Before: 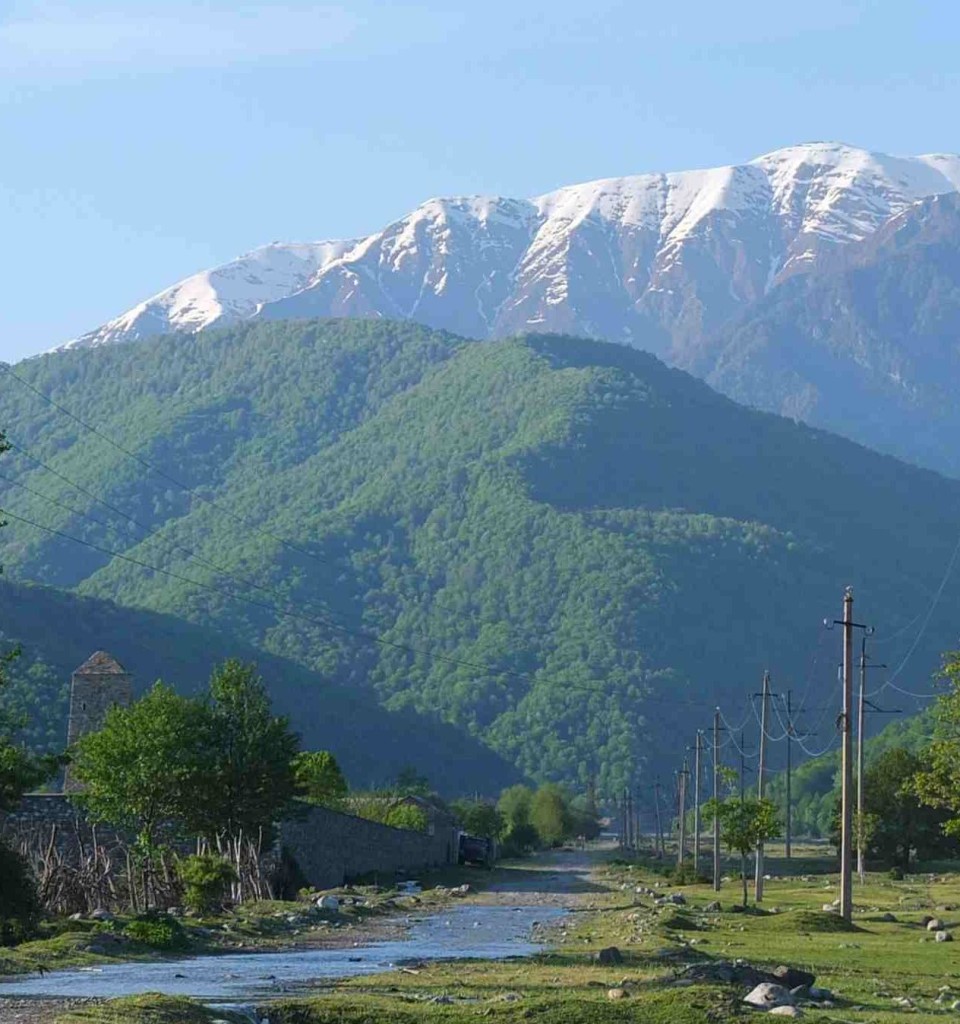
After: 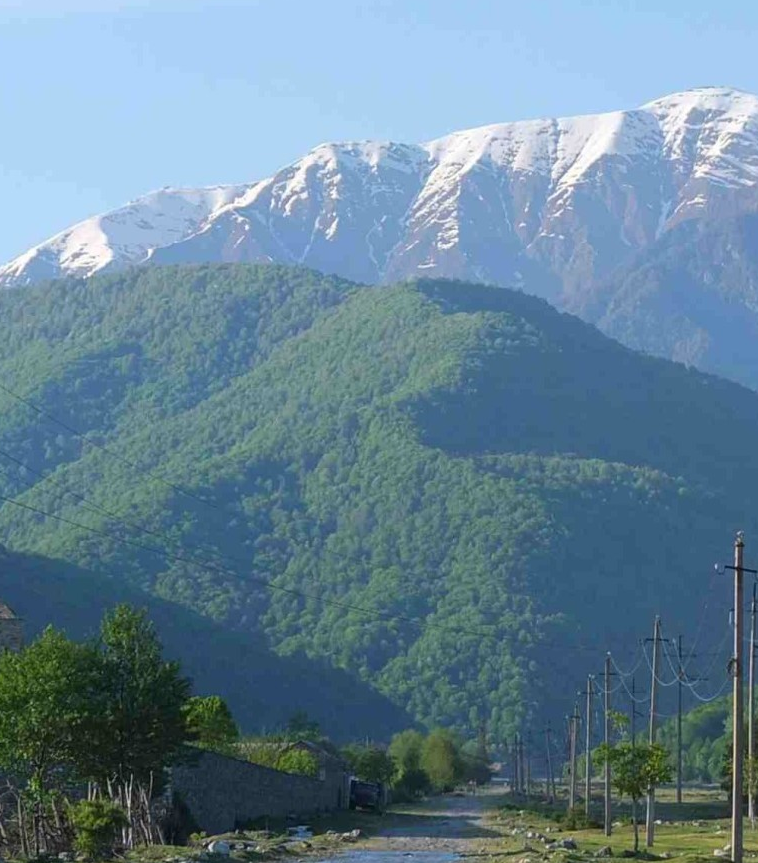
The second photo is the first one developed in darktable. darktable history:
crop: left 11.454%, top 5.381%, right 9.564%, bottom 10.283%
